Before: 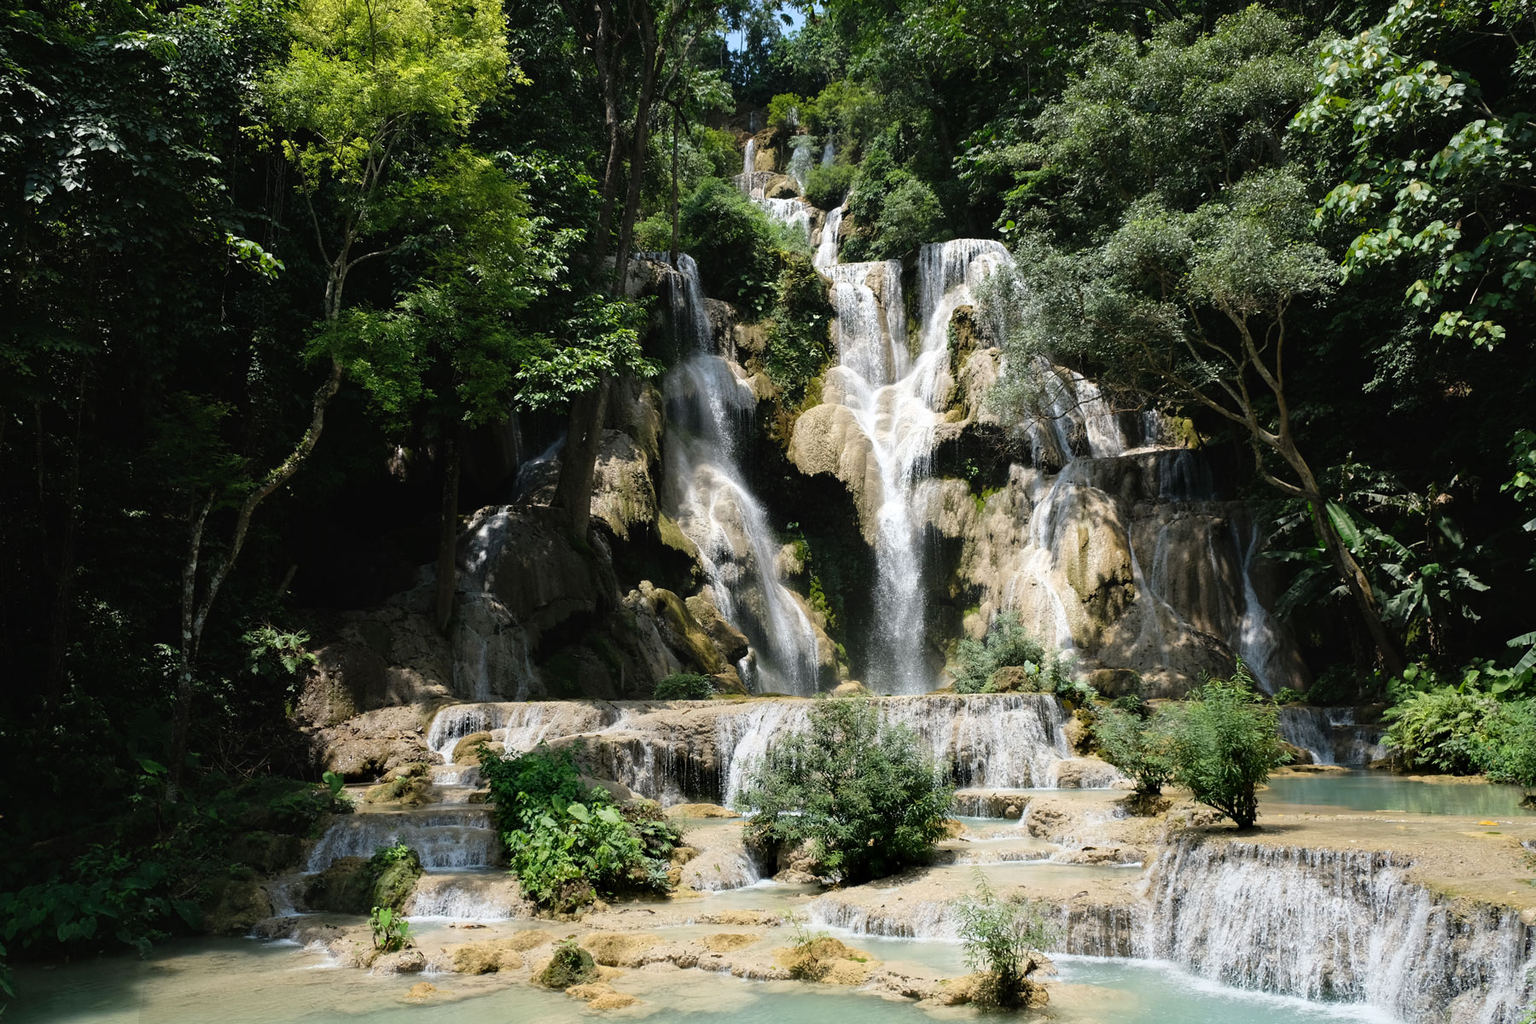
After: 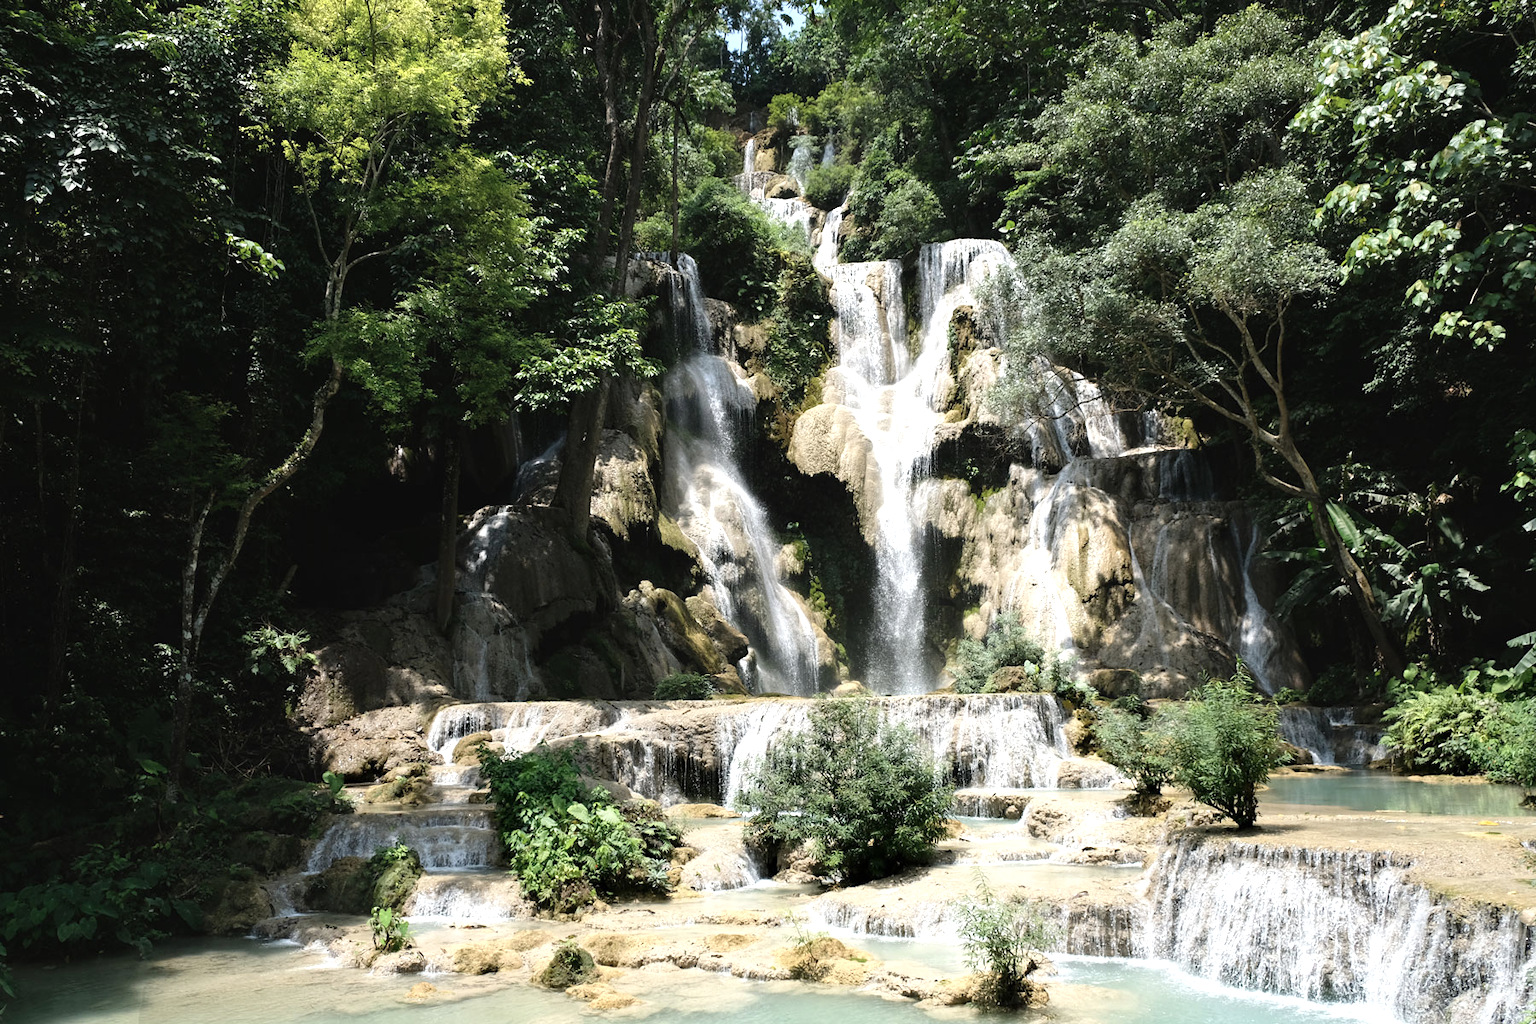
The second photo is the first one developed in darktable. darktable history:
contrast brightness saturation: contrast 0.057, brightness -0.006, saturation -0.227
exposure: black level correction 0, exposure 0.598 EV, compensate highlight preservation false
